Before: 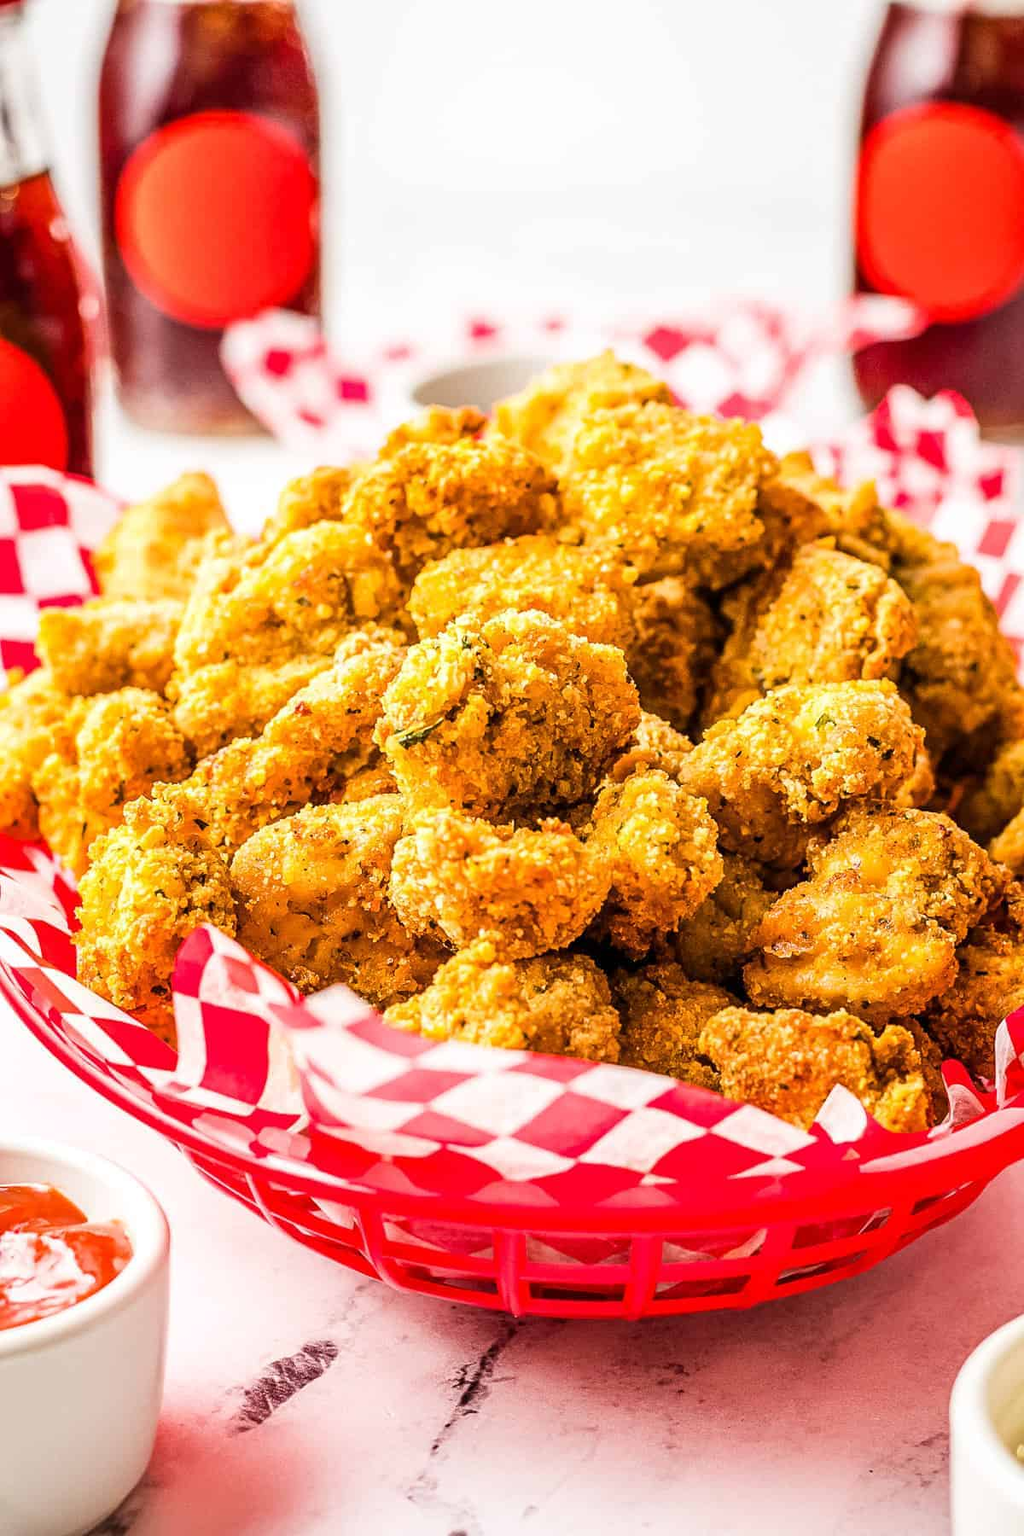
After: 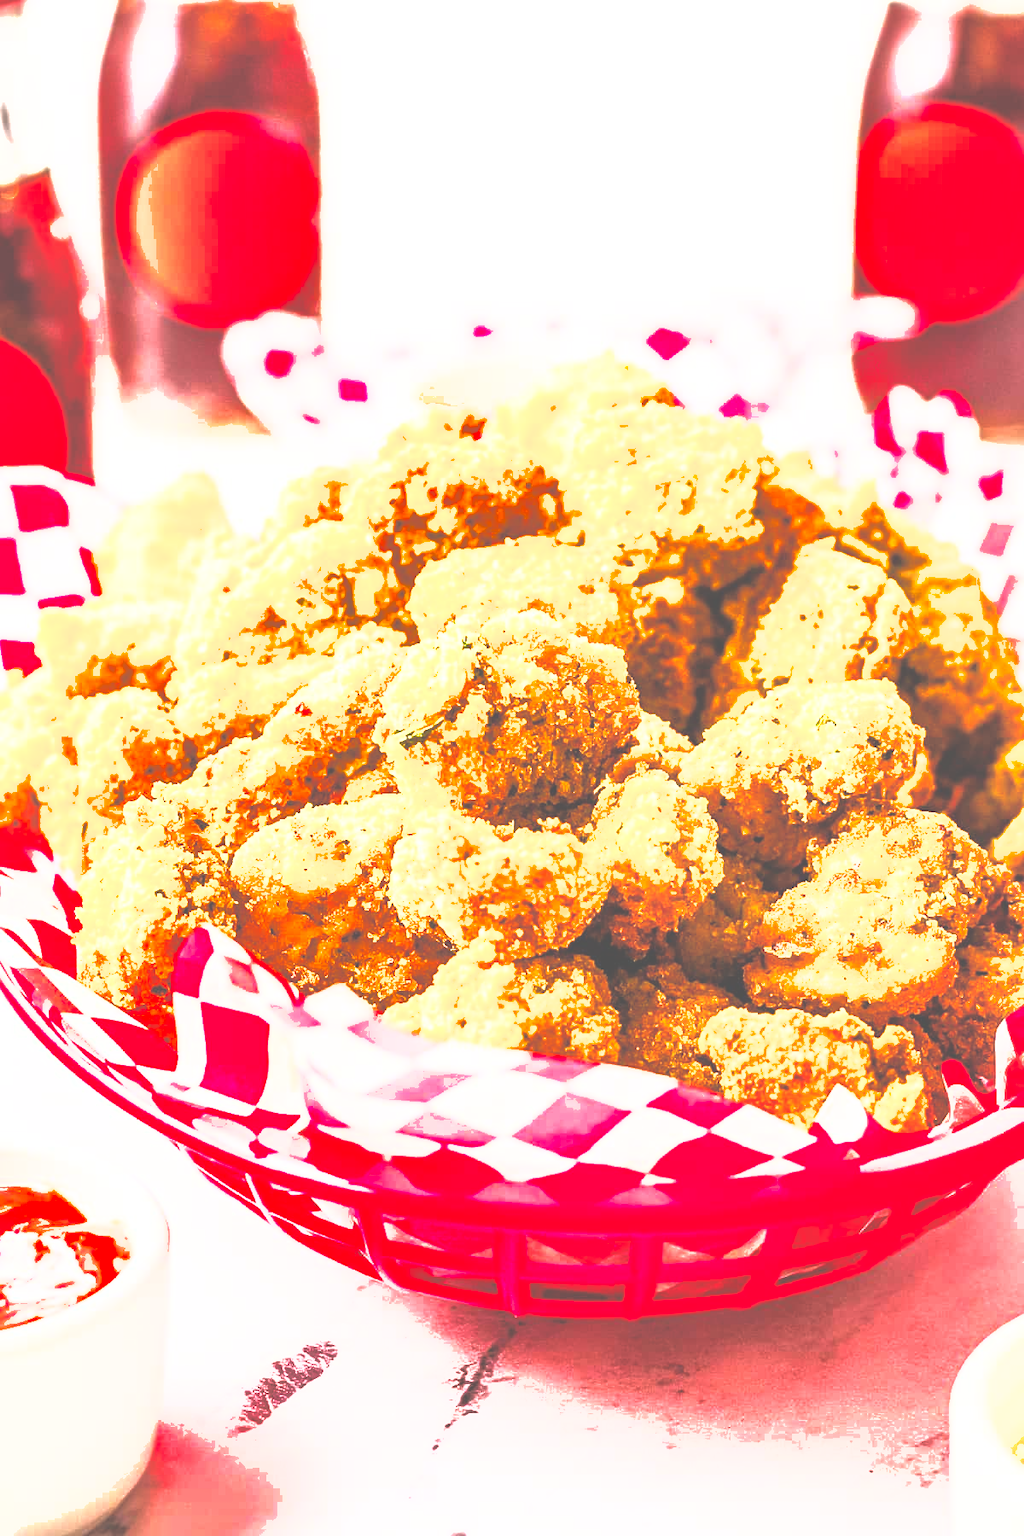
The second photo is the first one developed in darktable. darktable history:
levels: gray 50.81%, levels [0, 0.352, 0.703]
exposure: black level correction -0.041, exposure 0.059 EV, compensate highlight preservation false
shadows and highlights: shadows 30.08
